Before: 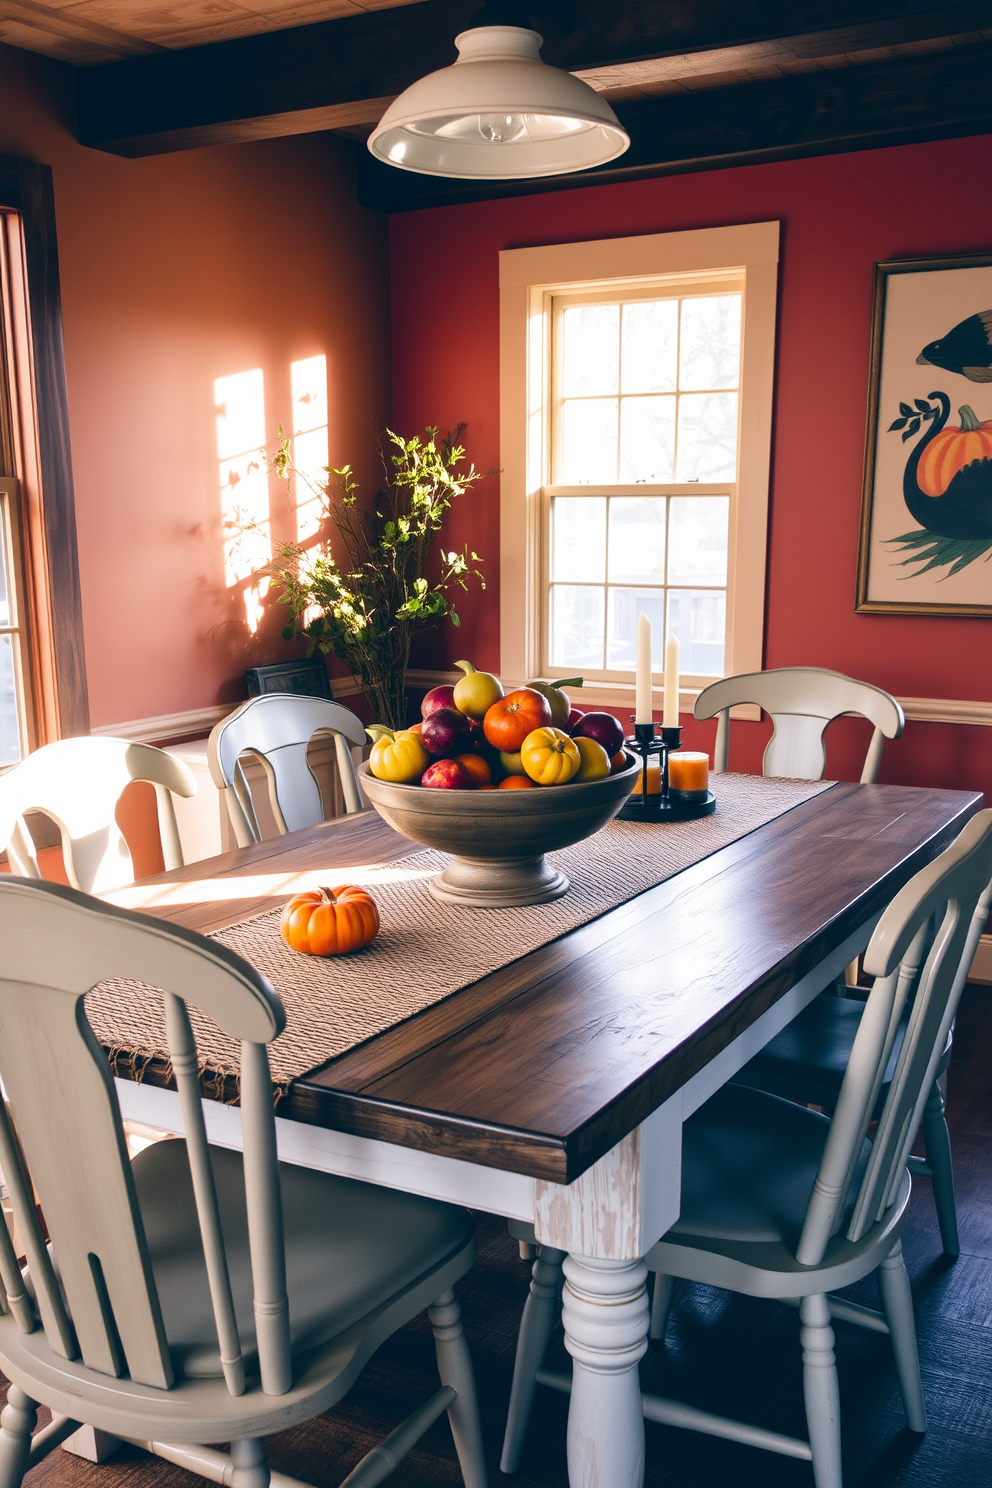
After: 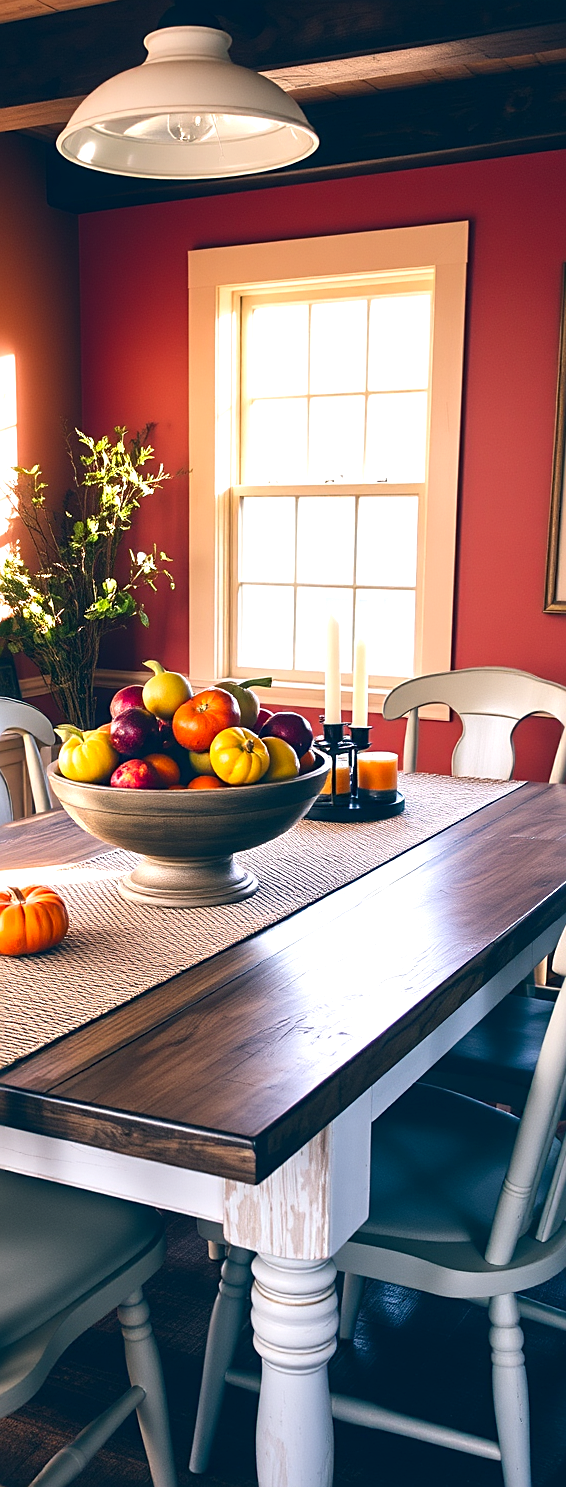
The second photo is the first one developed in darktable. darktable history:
exposure: black level correction 0.001, exposure 0.499 EV, compensate highlight preservation false
crop: left 31.42%, top 0.019%, right 11.52%
contrast brightness saturation: contrast 0.043, saturation 0.073
sharpen: on, module defaults
